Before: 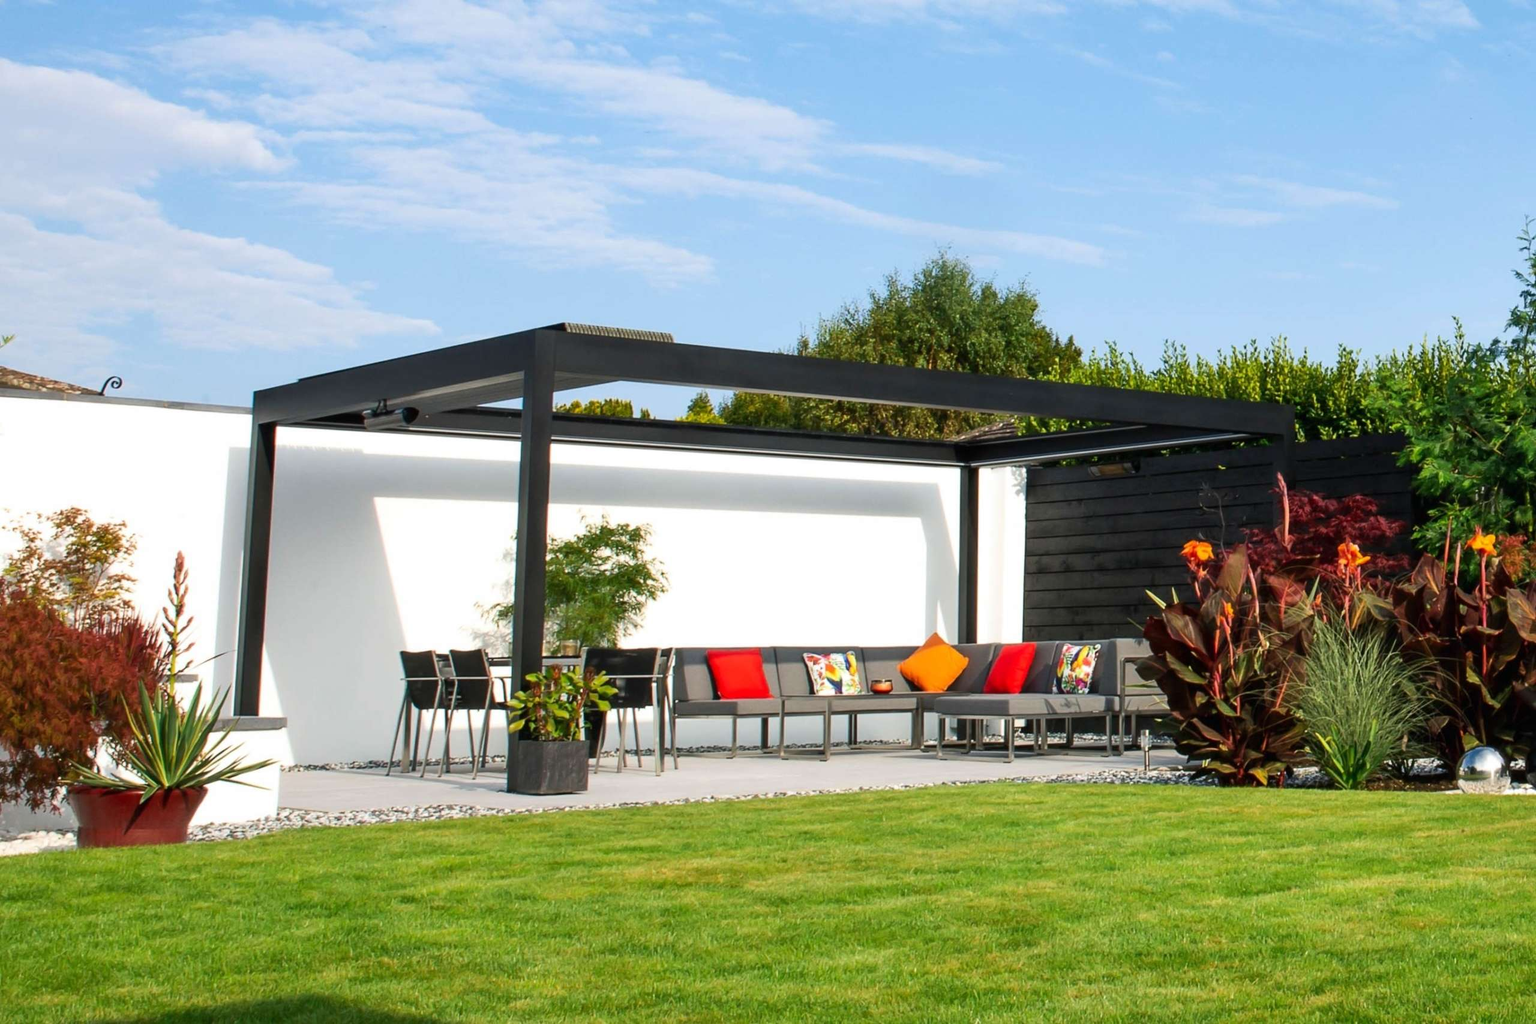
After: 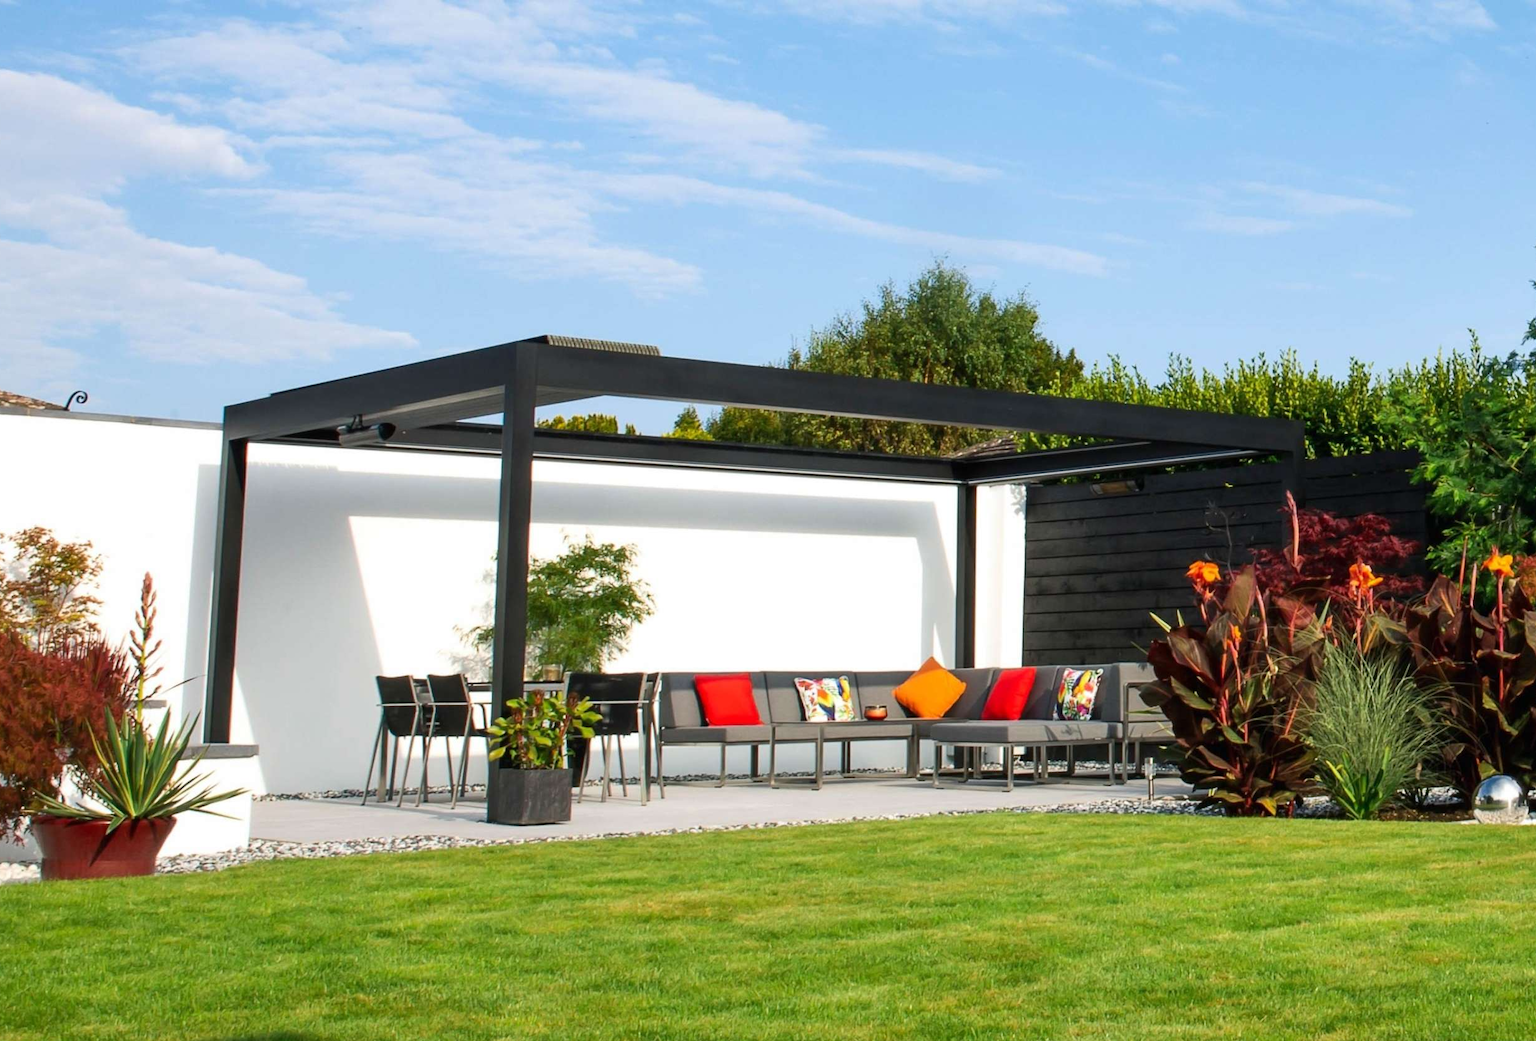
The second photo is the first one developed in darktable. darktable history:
crop and rotate: left 2.482%, right 1.122%, bottom 1.958%
